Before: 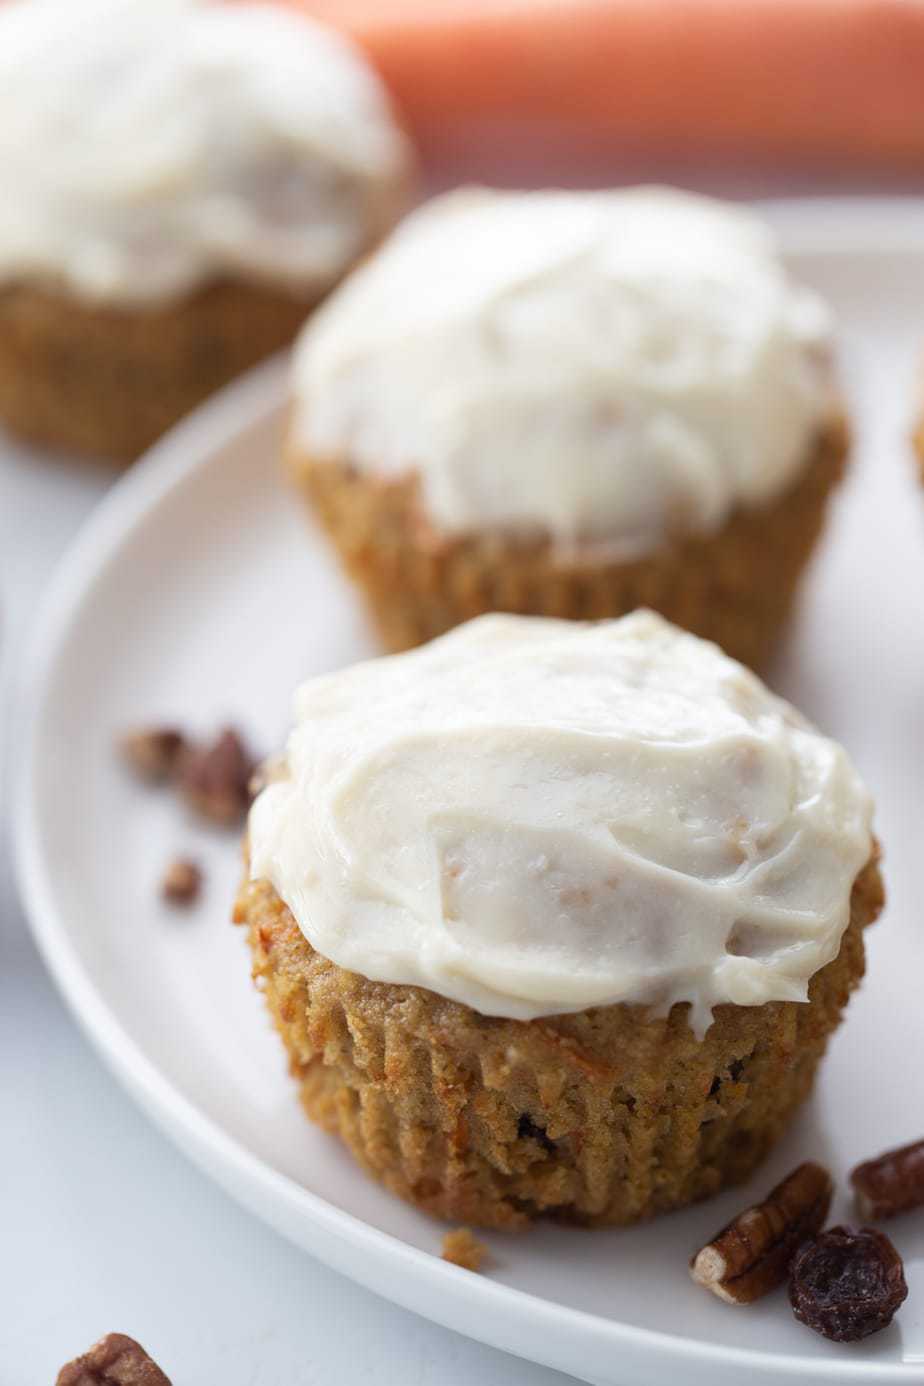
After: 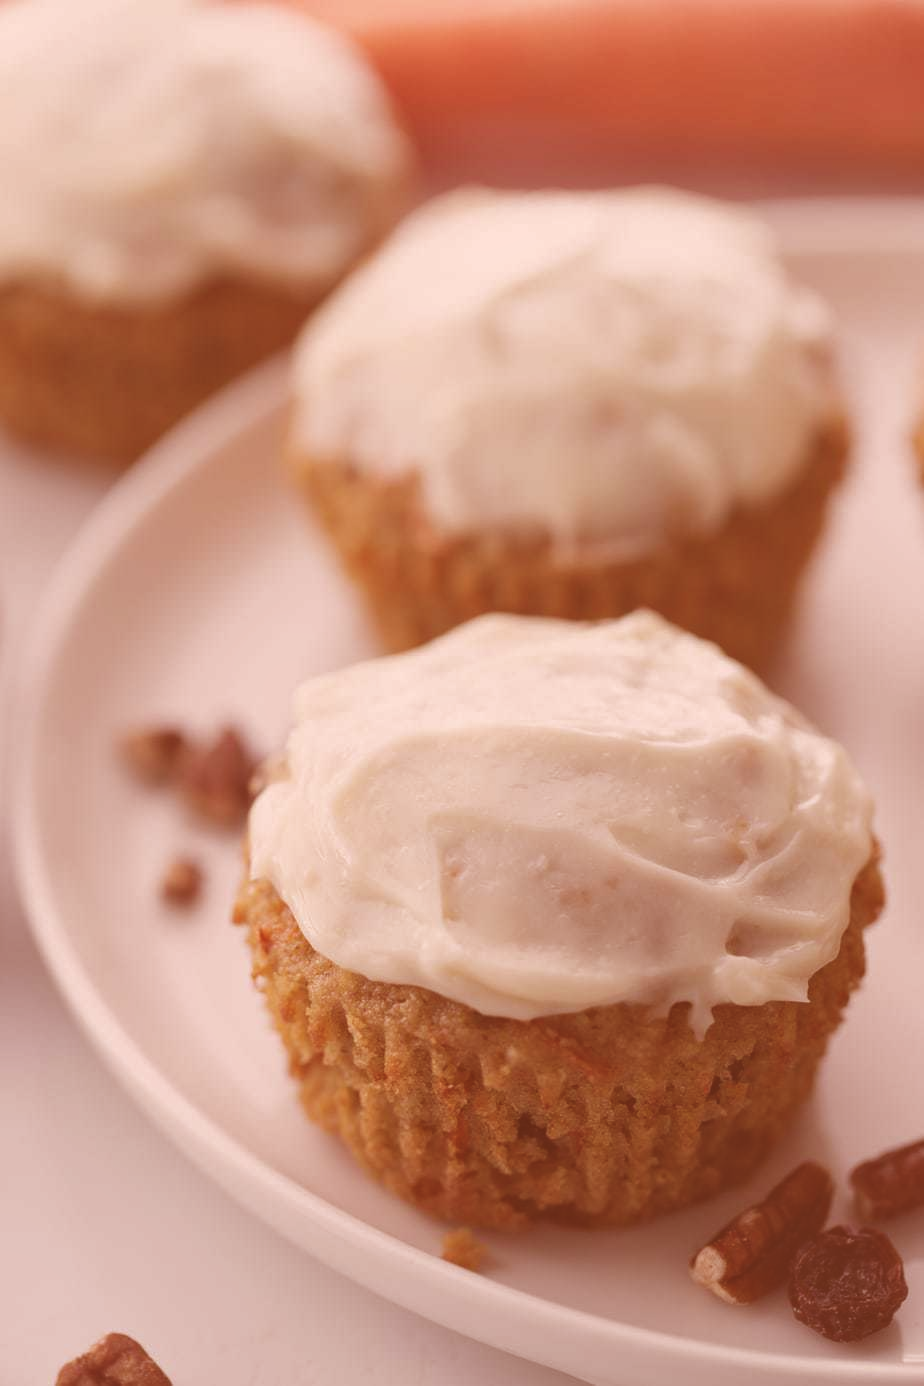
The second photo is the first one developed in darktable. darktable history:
tone equalizer: -8 EV 0.25 EV, -7 EV 0.417 EV, -6 EV 0.417 EV, -5 EV 0.25 EV, -3 EV -0.25 EV, -2 EV -0.417 EV, -1 EV -0.417 EV, +0 EV -0.25 EV, edges refinement/feathering 500, mask exposure compensation -1.57 EV, preserve details guided filter
color correction: highlights a* 9.03, highlights b* 8.71, shadows a* 40, shadows b* 40, saturation 0.8
exposure: black level correction -0.041, exposure 0.064 EV, compensate highlight preservation false
color balance: on, module defaults
